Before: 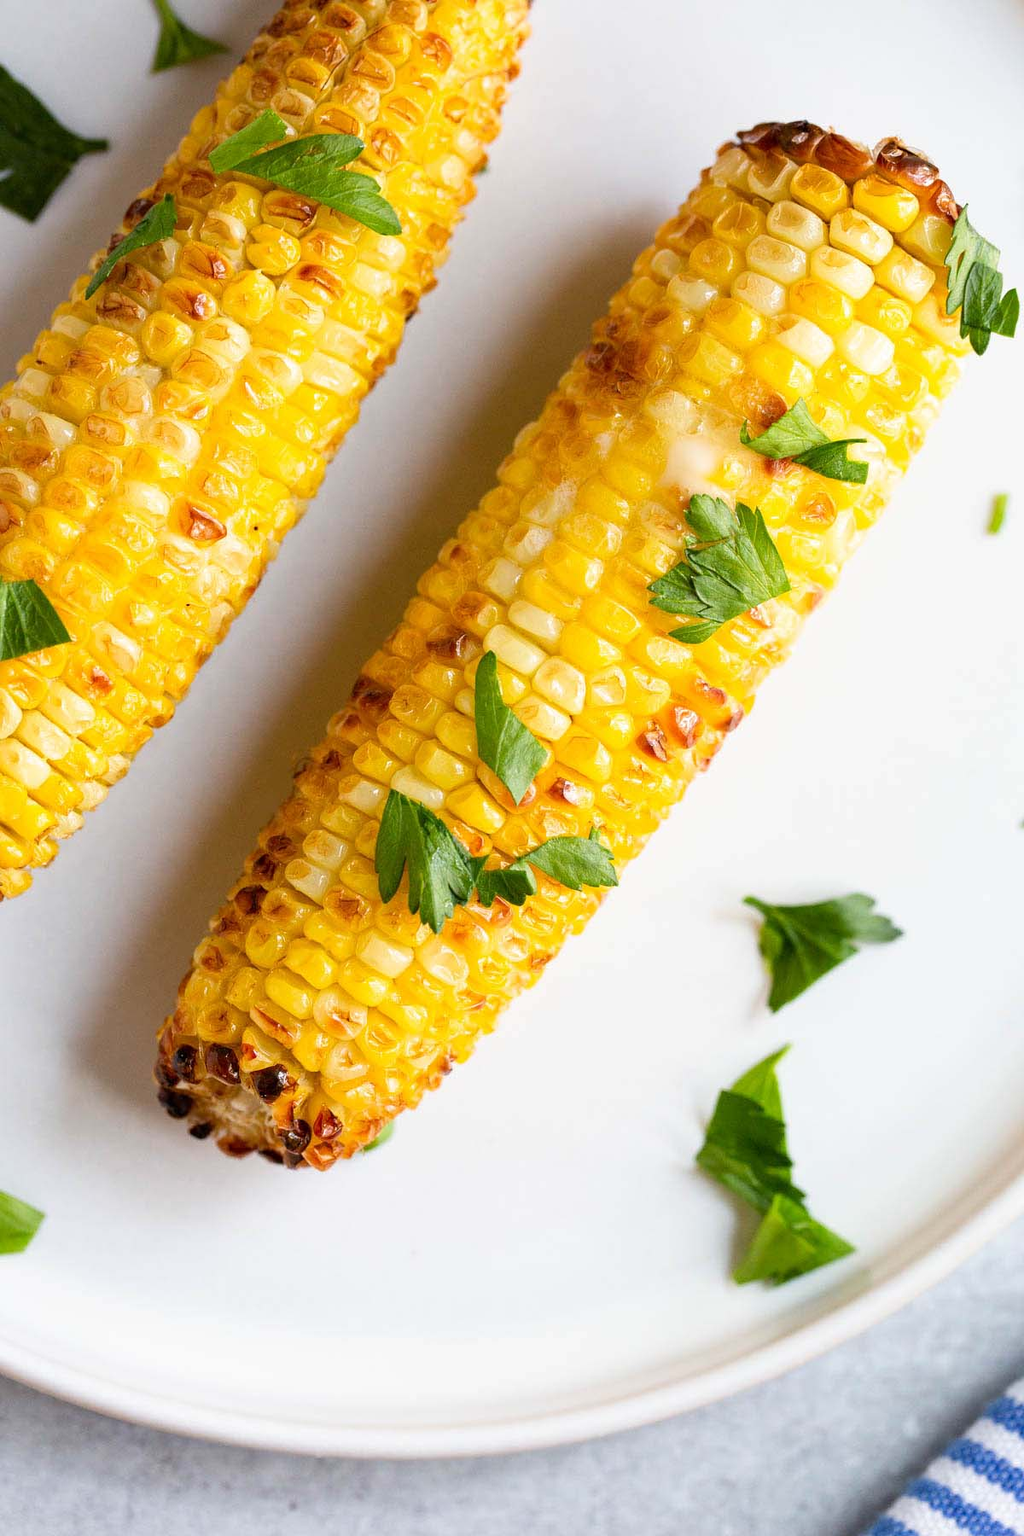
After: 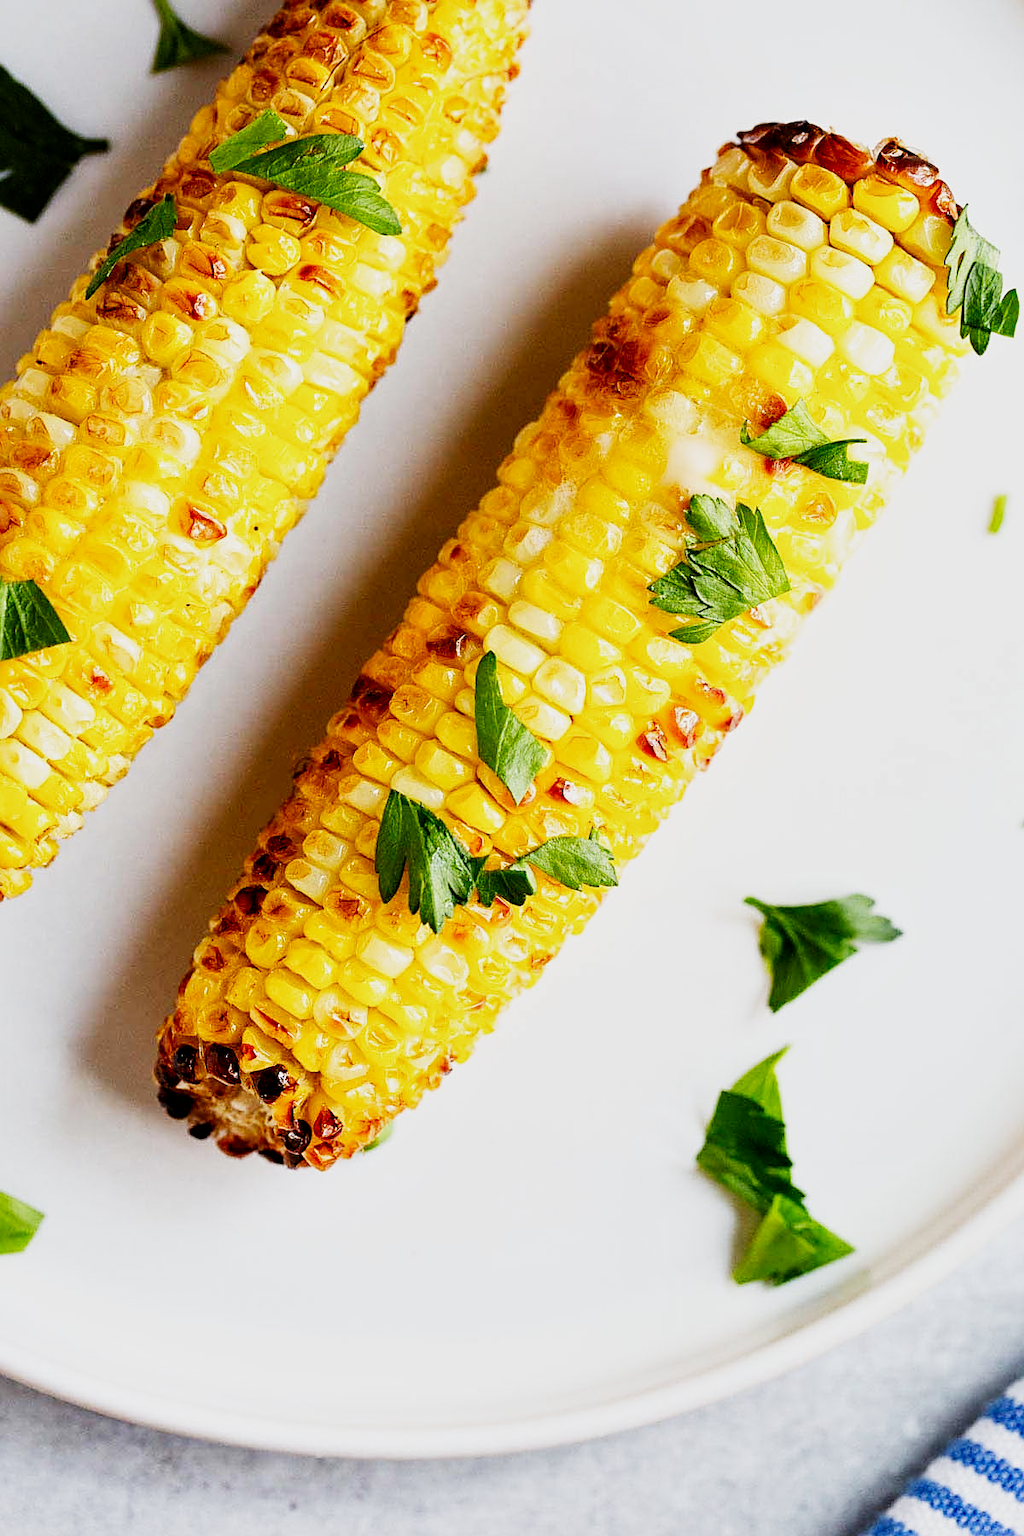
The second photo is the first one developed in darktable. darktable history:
sigmoid: contrast 2, skew -0.2, preserve hue 0%, red attenuation 0.1, red rotation 0.035, green attenuation 0.1, green rotation -0.017, blue attenuation 0.15, blue rotation -0.052, base primaries Rec2020
sharpen: on, module defaults
local contrast: mode bilateral grid, contrast 20, coarseness 50, detail 120%, midtone range 0.2
